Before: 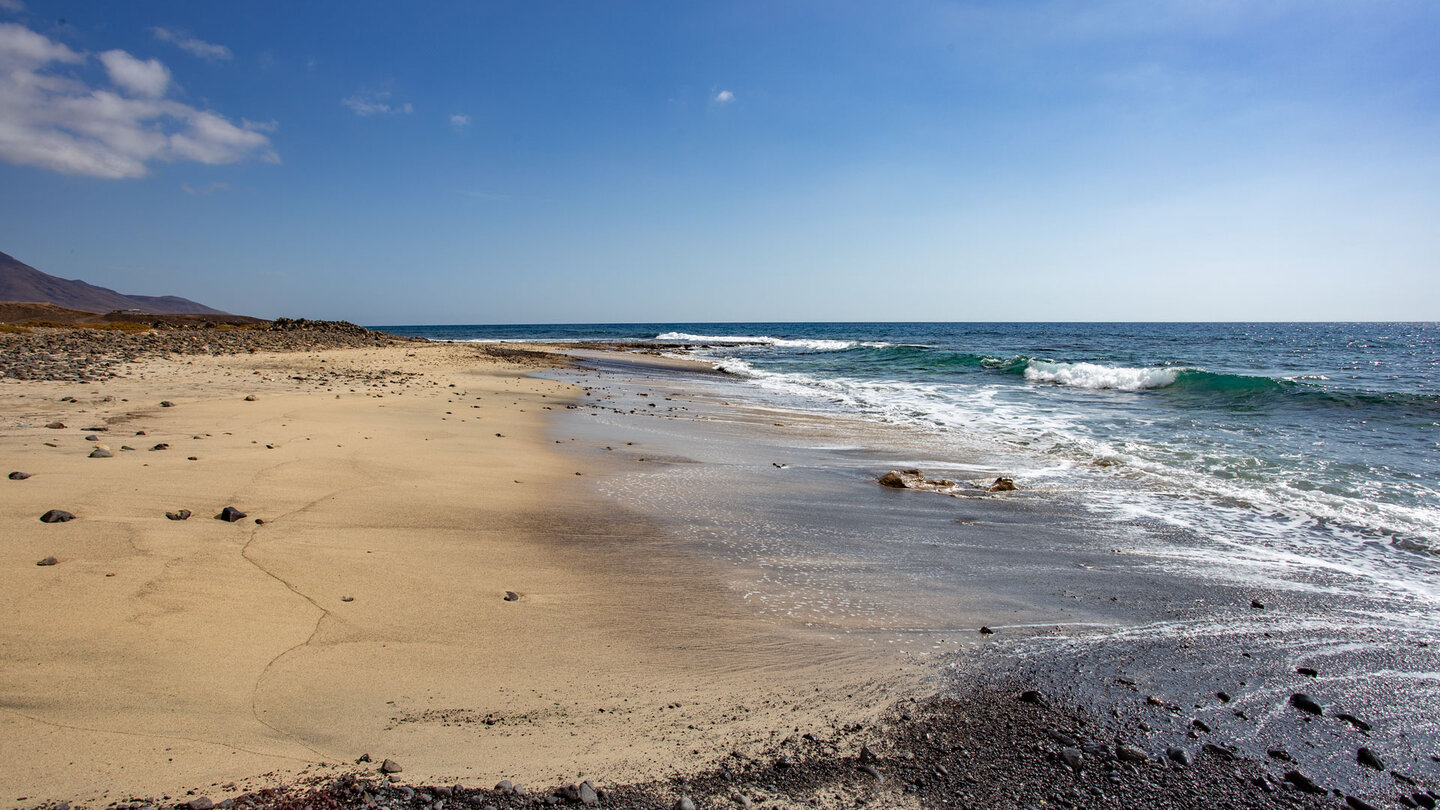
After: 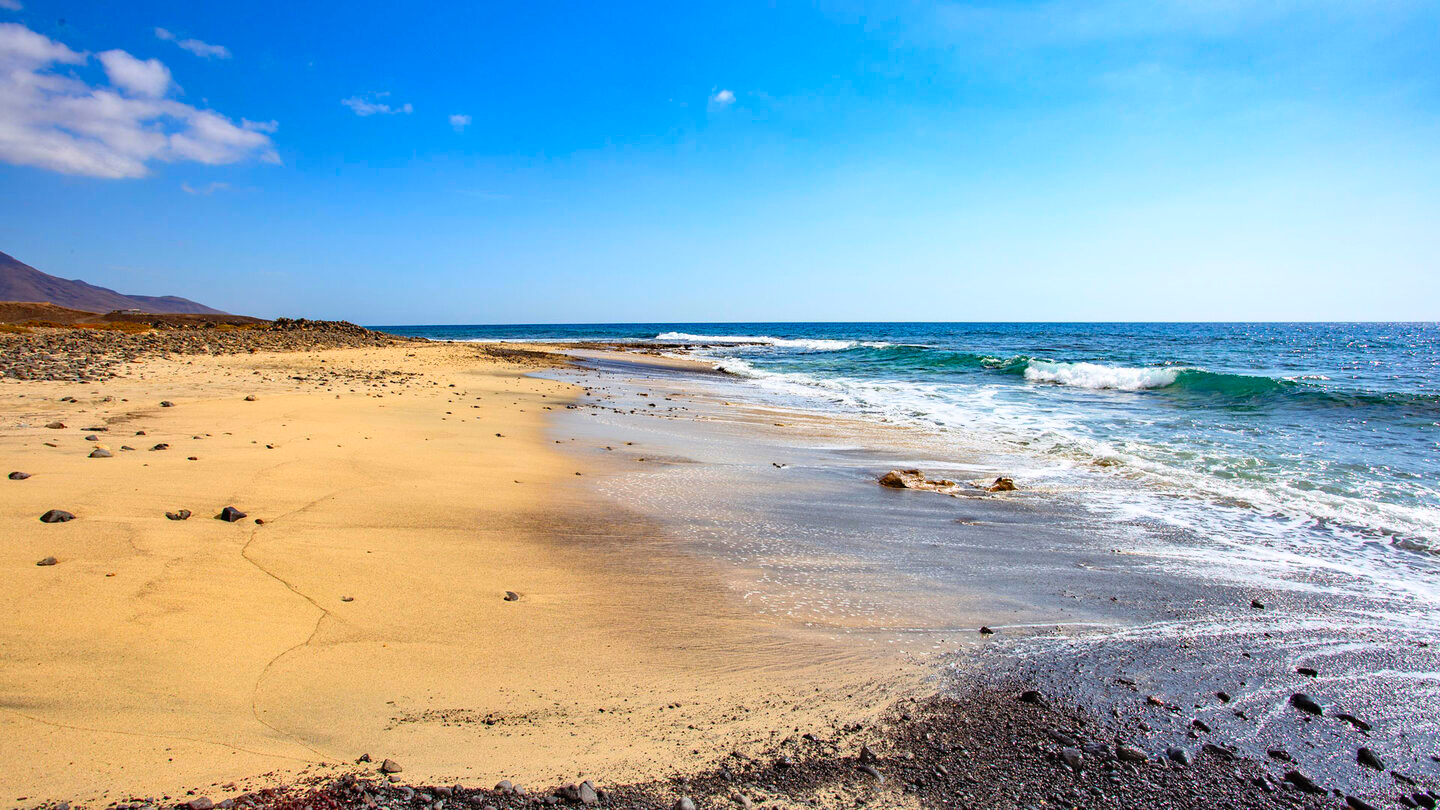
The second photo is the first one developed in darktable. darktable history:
contrast brightness saturation: contrast 0.202, brightness 0.198, saturation 0.797
